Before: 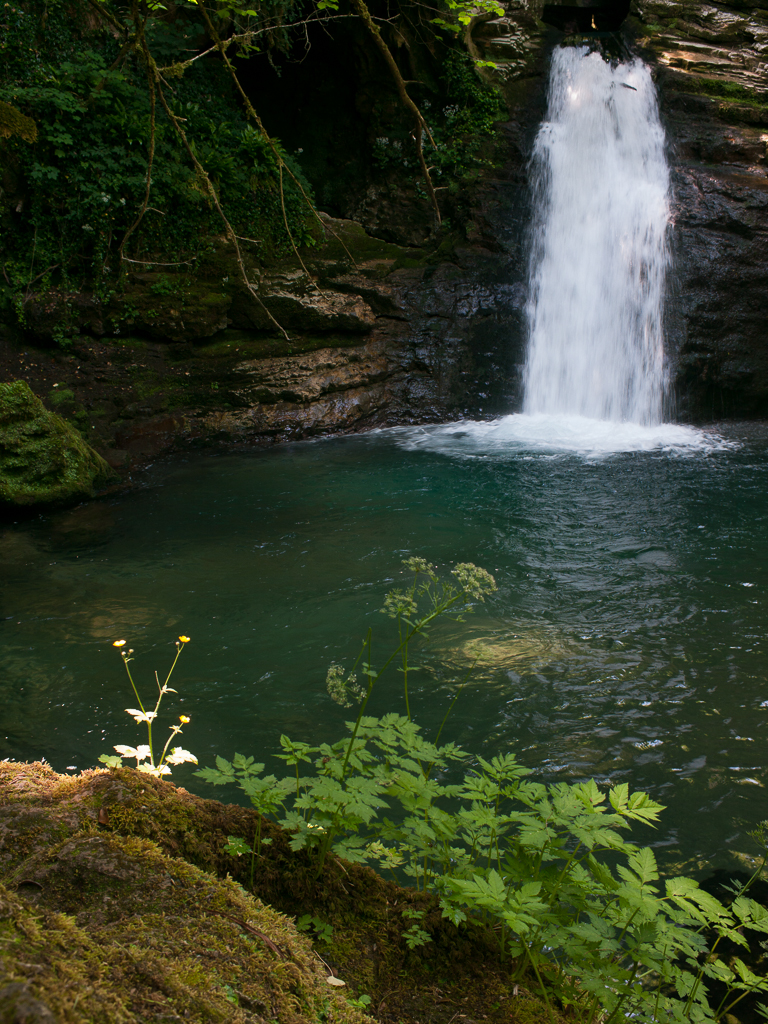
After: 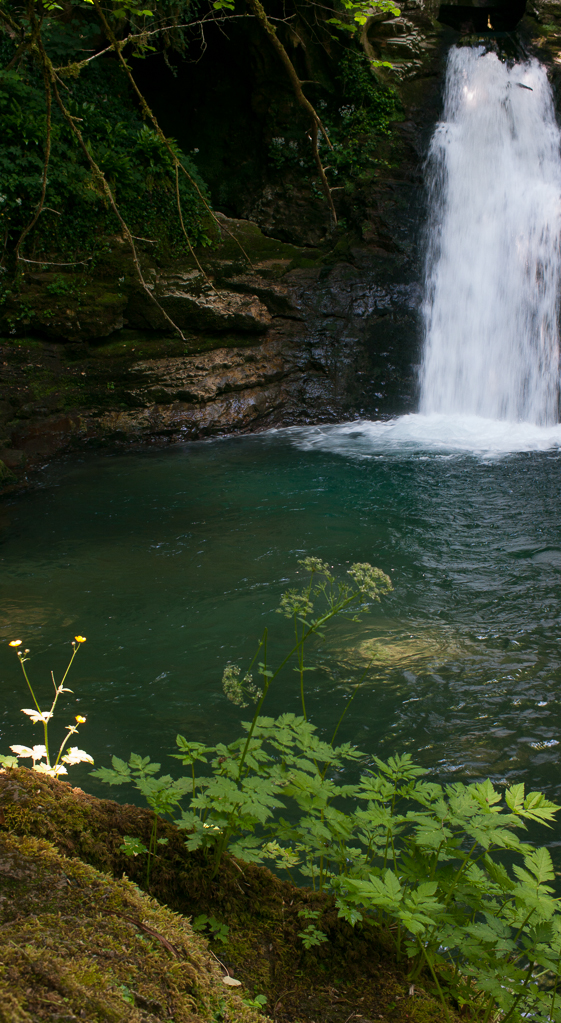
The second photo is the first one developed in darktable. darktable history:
crop: left 13.624%, top 0%, right 13.322%
